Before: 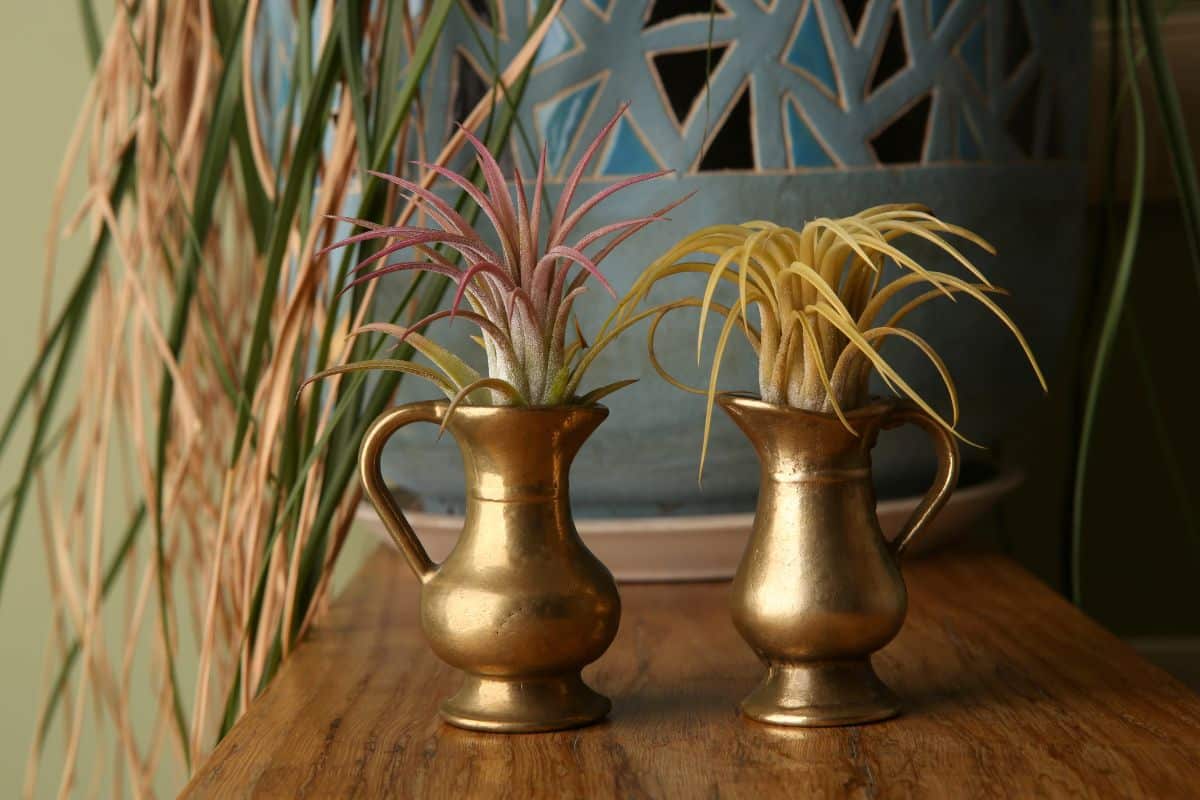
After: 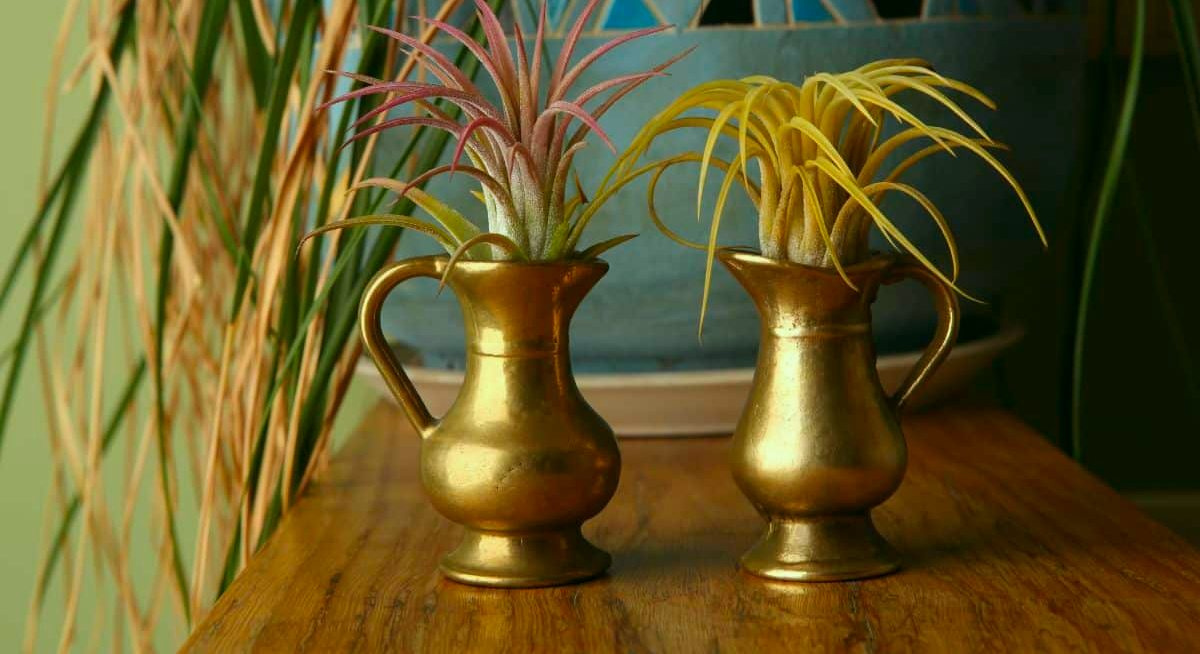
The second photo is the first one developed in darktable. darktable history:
crop and rotate: top 18.139%
color correction: highlights a* -7.43, highlights b* 0.997, shadows a* -3.8, saturation 1.42
